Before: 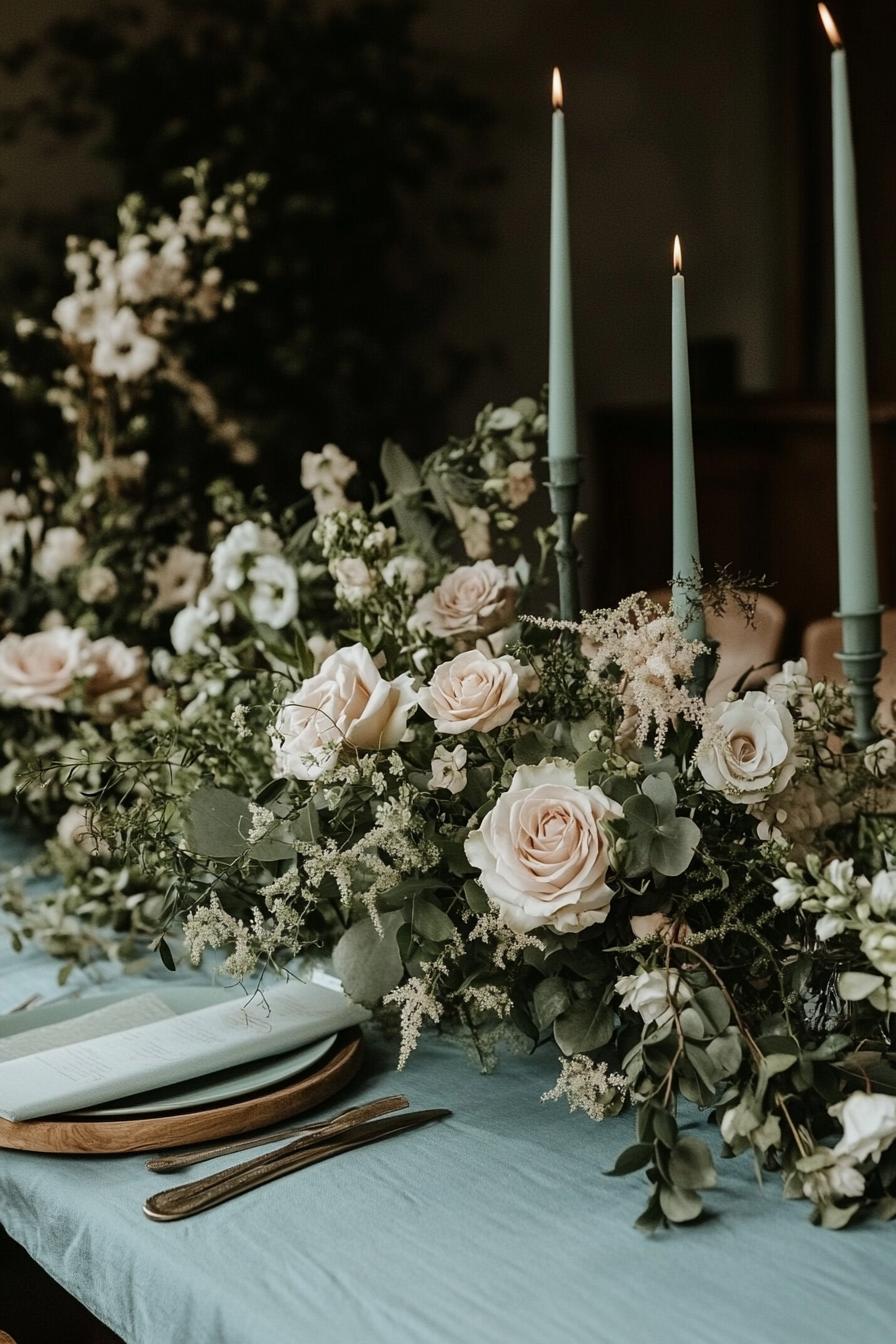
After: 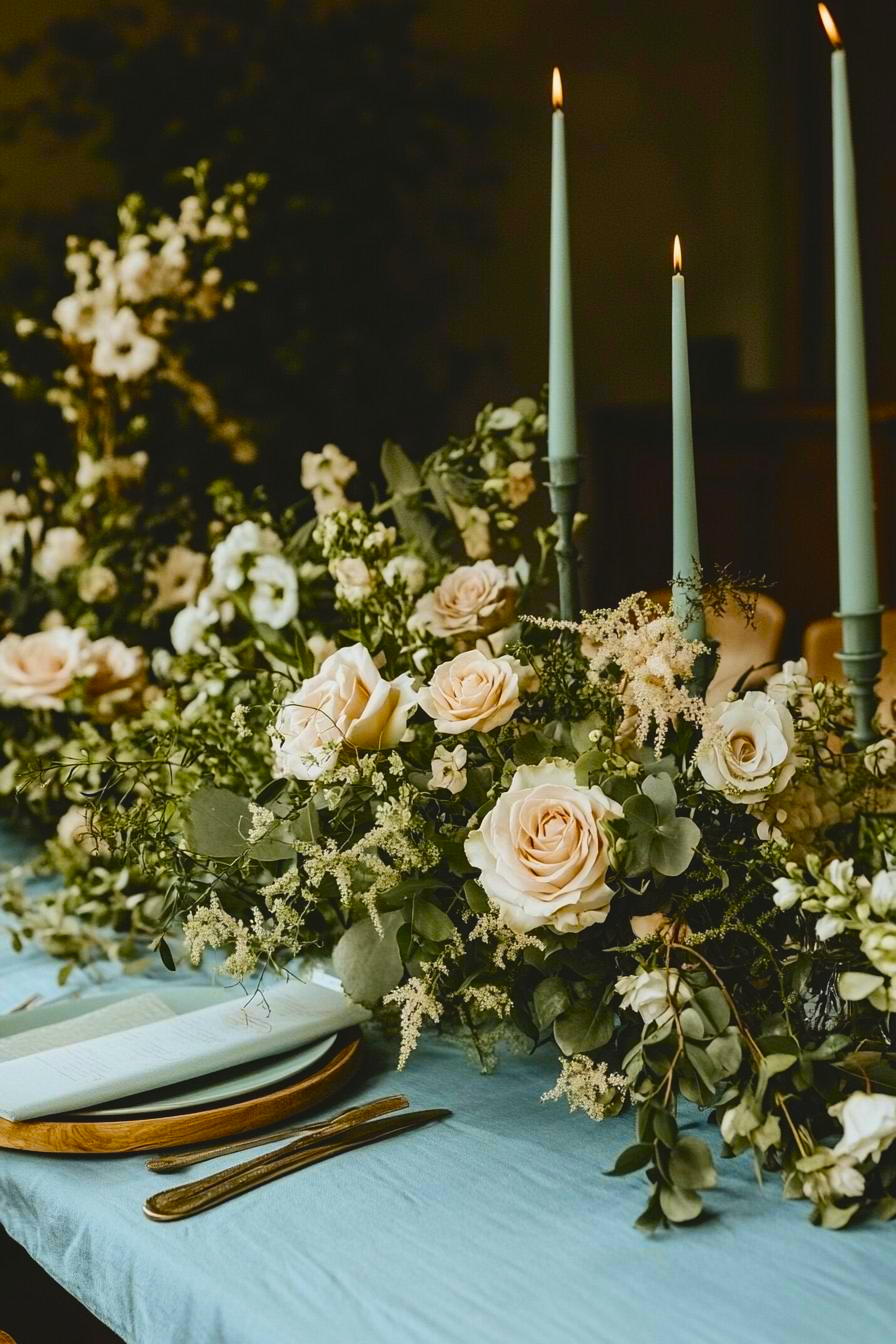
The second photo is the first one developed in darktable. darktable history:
color contrast: green-magenta contrast 0.85, blue-yellow contrast 1.25, unbound 0
lowpass: radius 0.1, contrast 0.85, saturation 1.1, unbound 0
contrast brightness saturation: contrast 0.23, brightness 0.1, saturation 0.29
color balance rgb: linear chroma grading › shadows -8%, linear chroma grading › global chroma 10%, perceptual saturation grading › global saturation 2%, perceptual saturation grading › highlights -2%, perceptual saturation grading › mid-tones 4%, perceptual saturation grading › shadows 8%, perceptual brilliance grading › global brilliance 2%, perceptual brilliance grading › highlights -4%, global vibrance 16%, saturation formula JzAzBz (2021)
